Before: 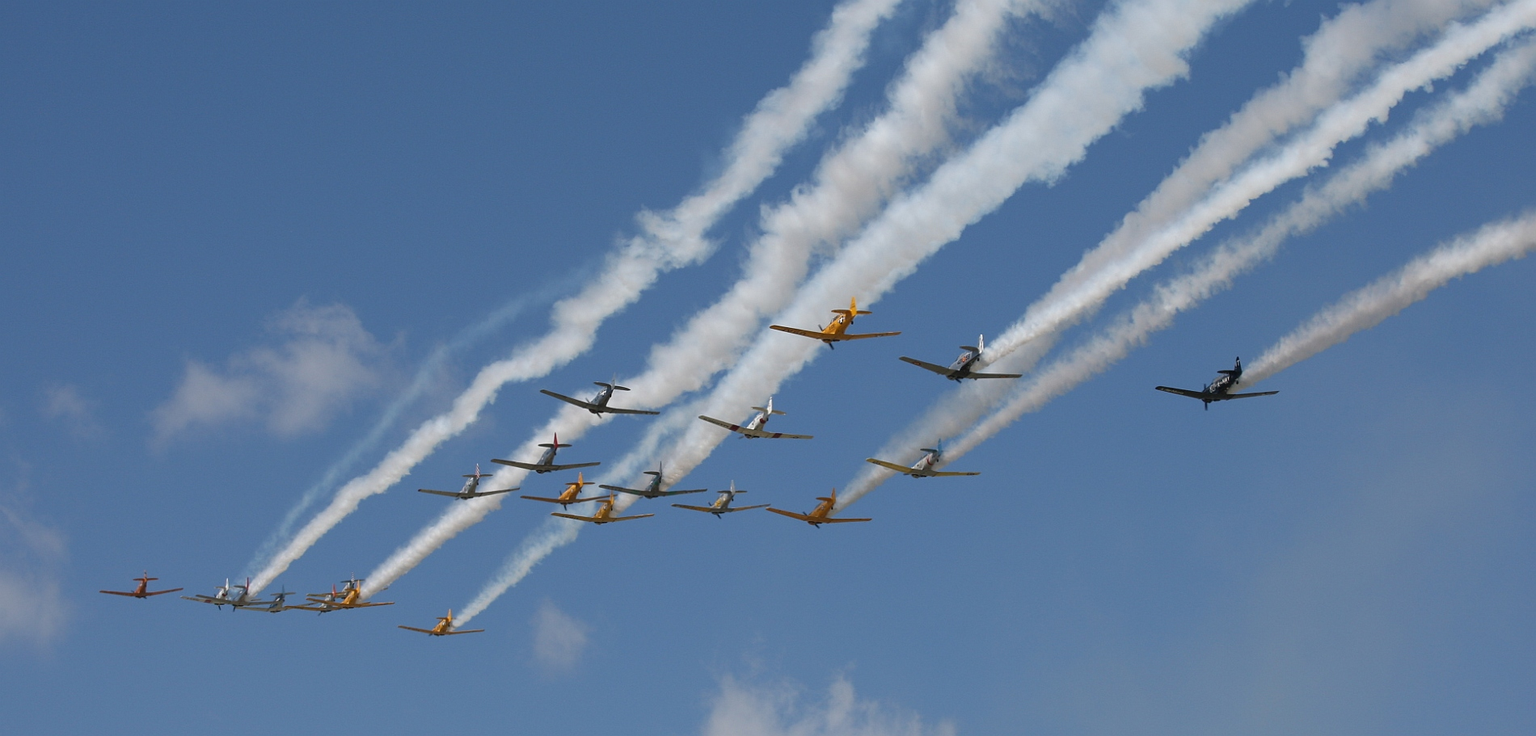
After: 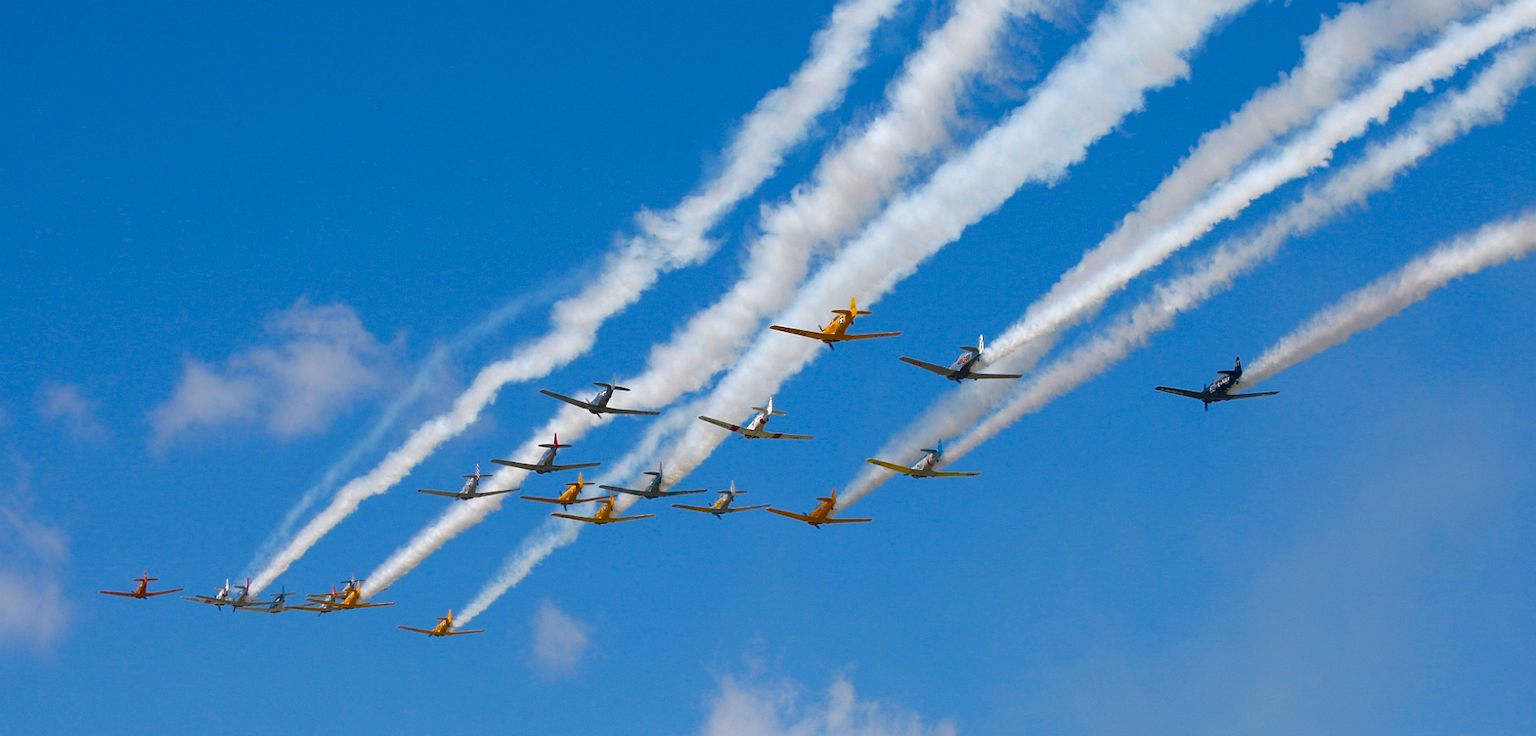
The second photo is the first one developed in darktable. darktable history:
color balance rgb: shadows lift › hue 87.32°, global offset › chroma 0.052%, global offset › hue 253.12°, linear chroma grading › global chroma 20.612%, perceptual saturation grading › global saturation 20%, perceptual saturation grading › highlights -25.715%, perceptual saturation grading › shadows 50.423%, perceptual brilliance grading › highlights 8.677%, perceptual brilliance grading › mid-tones 3.781%, perceptual brilliance grading › shadows 2.351%, global vibrance 20%
